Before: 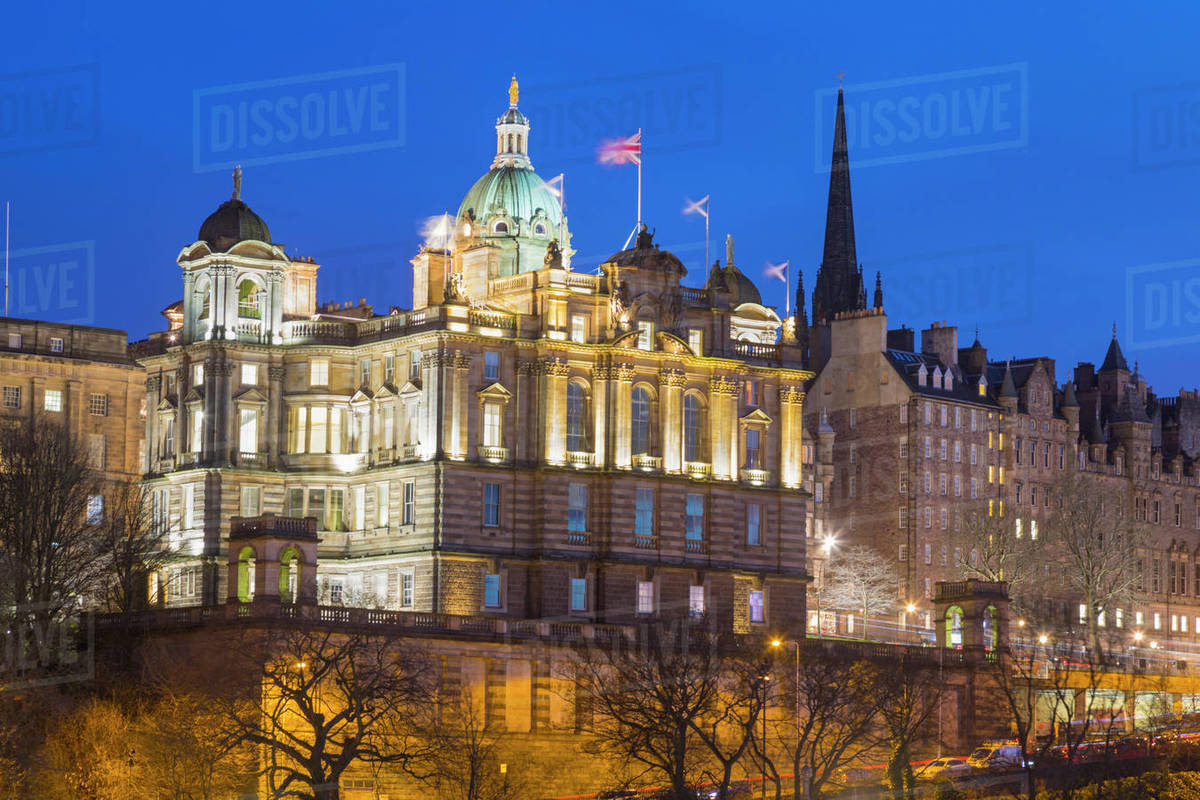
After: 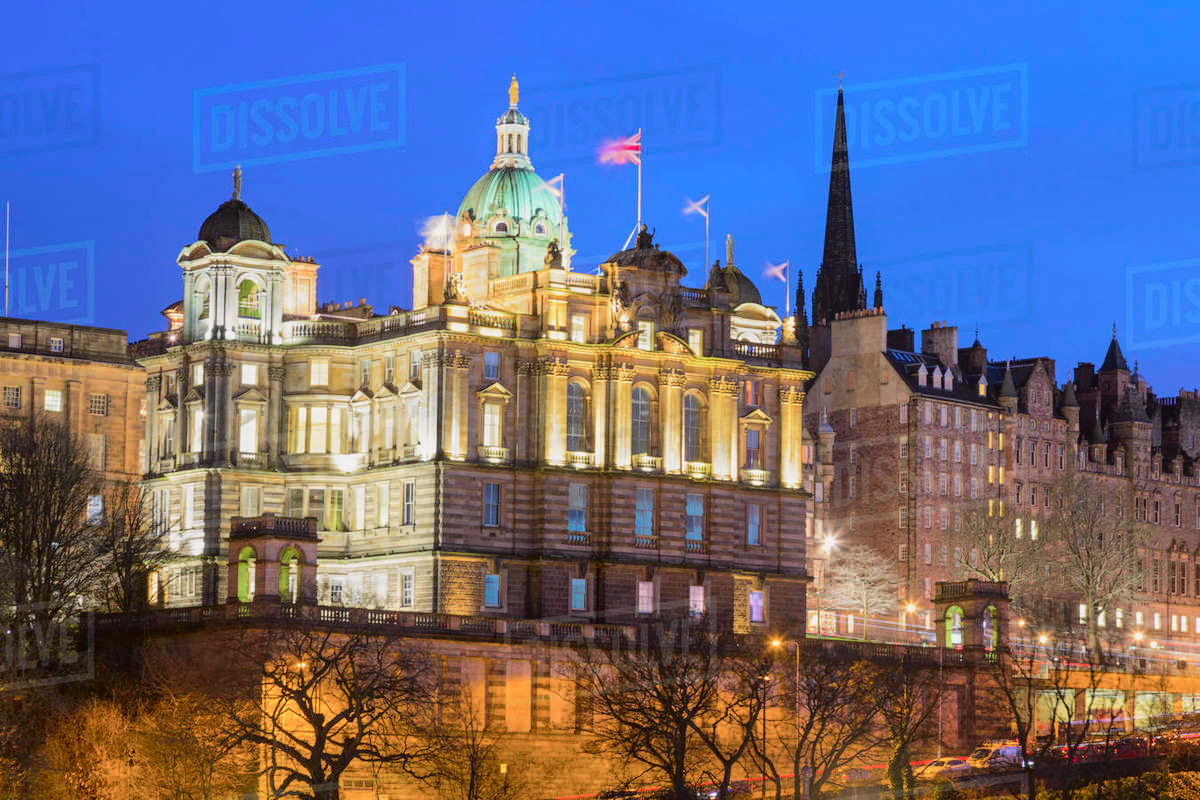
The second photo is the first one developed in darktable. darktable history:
bloom: size 3%, threshold 100%, strength 0%
tone curve: curves: ch0 [(0, 0.019) (0.066, 0.043) (0.189, 0.182) (0.368, 0.407) (0.501, 0.564) (0.677, 0.729) (0.851, 0.861) (0.997, 0.959)]; ch1 [(0, 0) (0.187, 0.121) (0.388, 0.346) (0.437, 0.409) (0.474, 0.472) (0.499, 0.501) (0.514, 0.515) (0.542, 0.557) (0.645, 0.686) (0.812, 0.856) (1, 1)]; ch2 [(0, 0) (0.246, 0.214) (0.421, 0.427) (0.459, 0.484) (0.5, 0.504) (0.518, 0.523) (0.529, 0.548) (0.56, 0.576) (0.607, 0.63) (0.744, 0.734) (0.867, 0.821) (0.993, 0.889)], color space Lab, independent channels, preserve colors none
